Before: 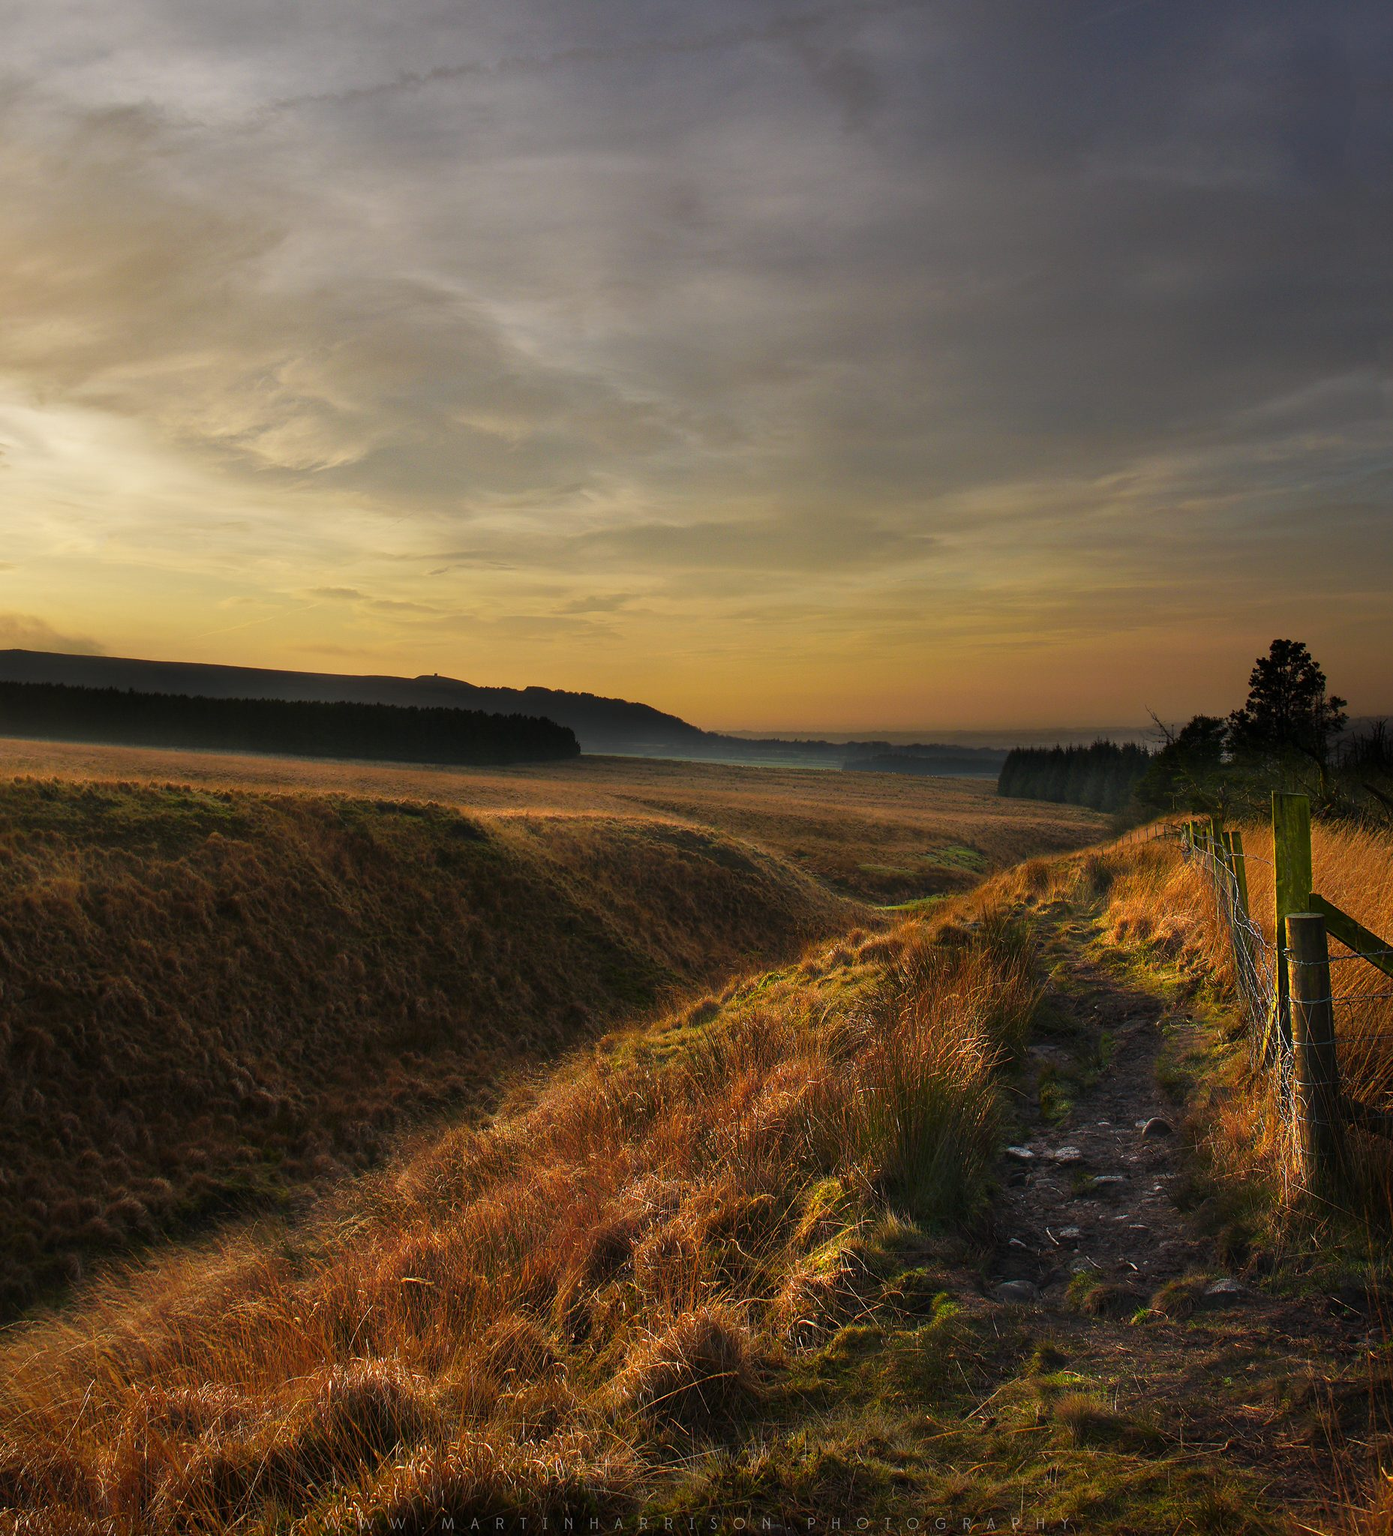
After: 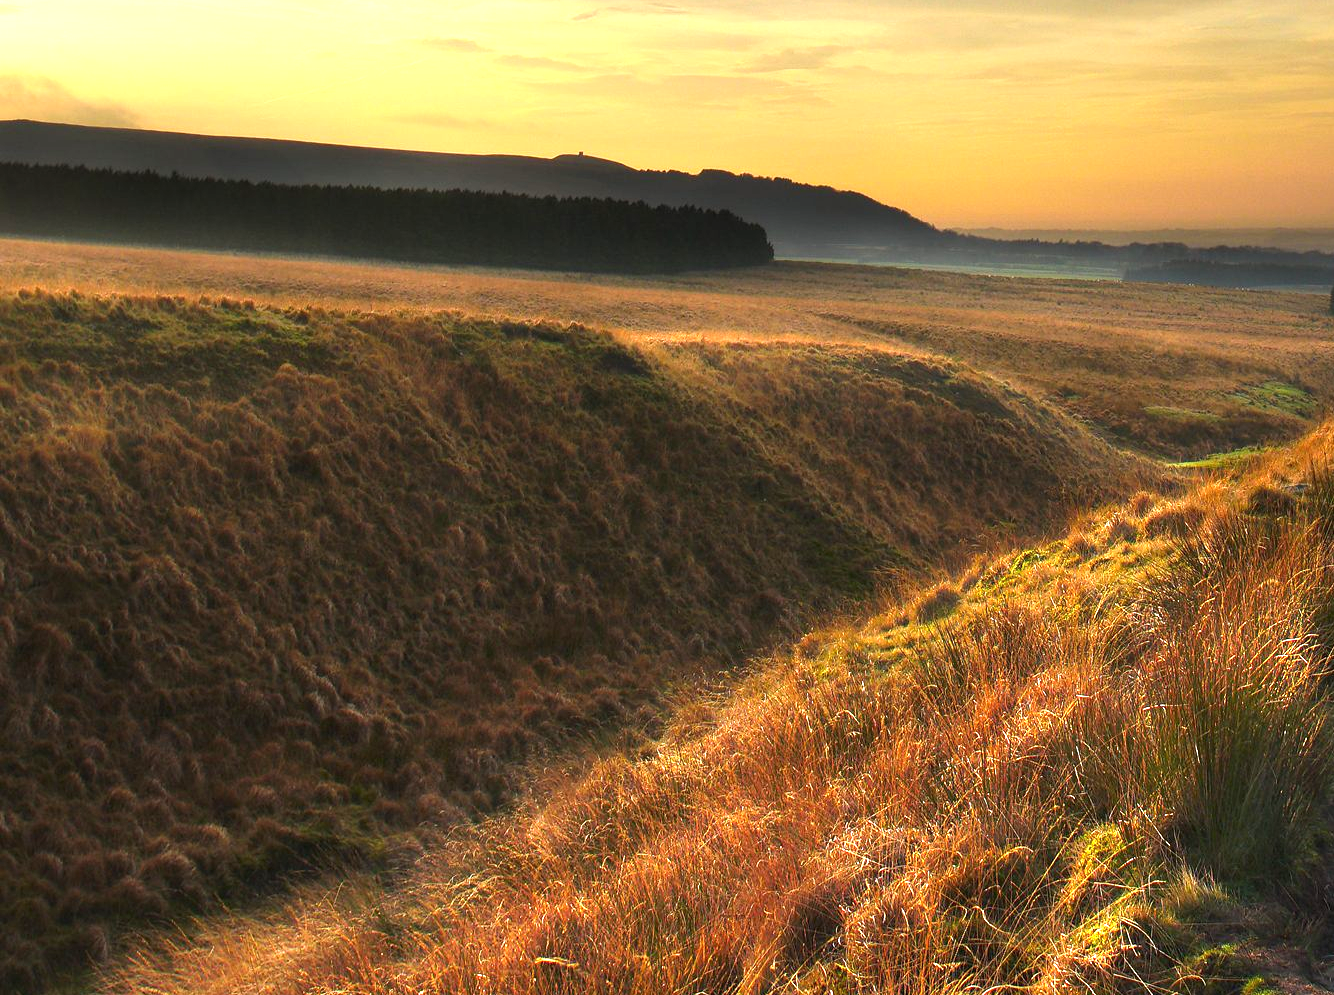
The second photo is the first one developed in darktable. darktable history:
exposure: black level correction 0, exposure 1.2 EV, compensate exposure bias true, compensate highlight preservation false
crop: top 36.457%, right 28.119%, bottom 14.933%
